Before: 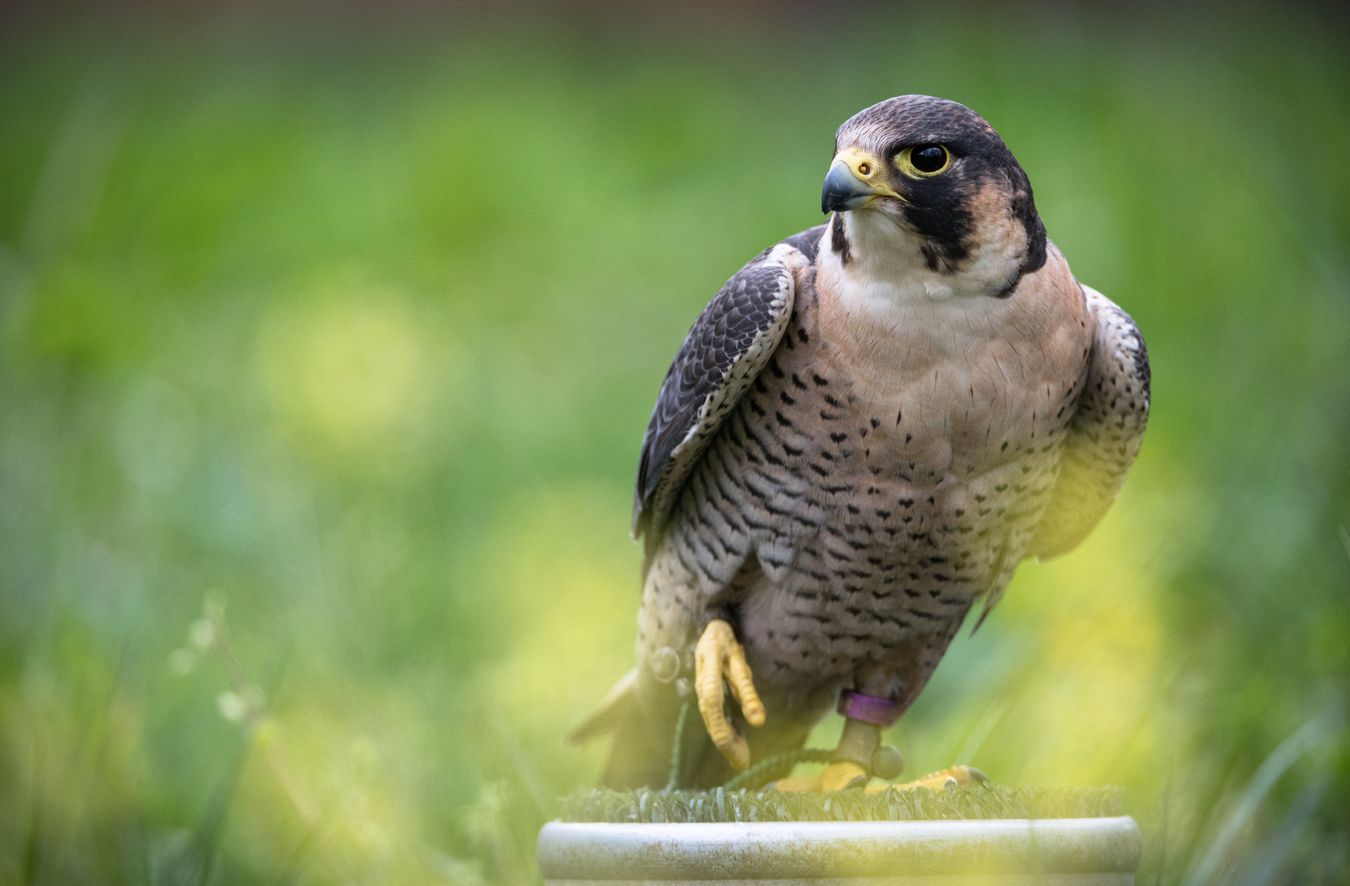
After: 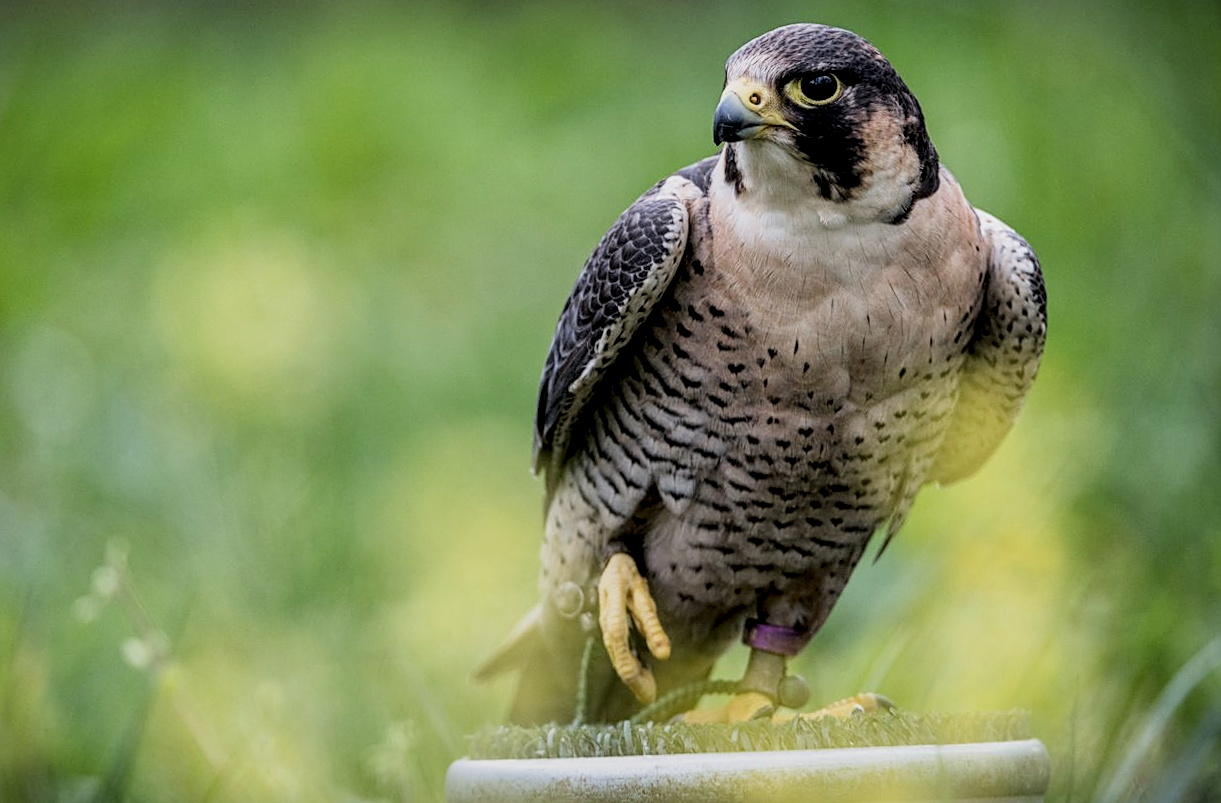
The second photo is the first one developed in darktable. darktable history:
local contrast: detail 150%
sharpen: on, module defaults
exposure: compensate exposure bias true, compensate highlight preservation false
crop and rotate: angle 1.5°, left 5.909%, top 5.713%
filmic rgb: black relative exposure -7.09 EV, white relative exposure 5.38 EV, threshold 2.99 EV, hardness 3.02, enable highlight reconstruction true
